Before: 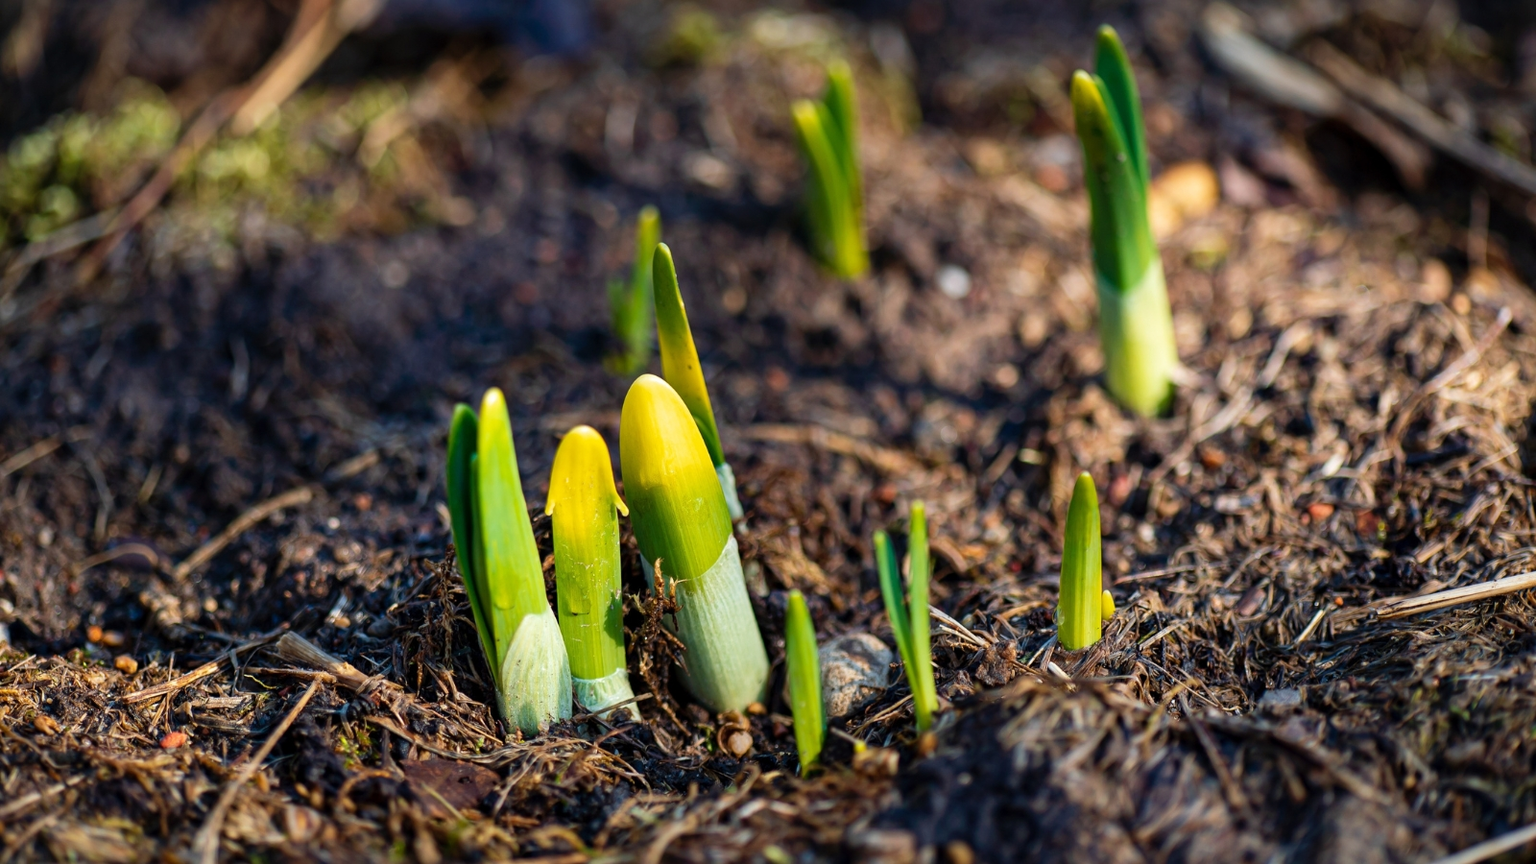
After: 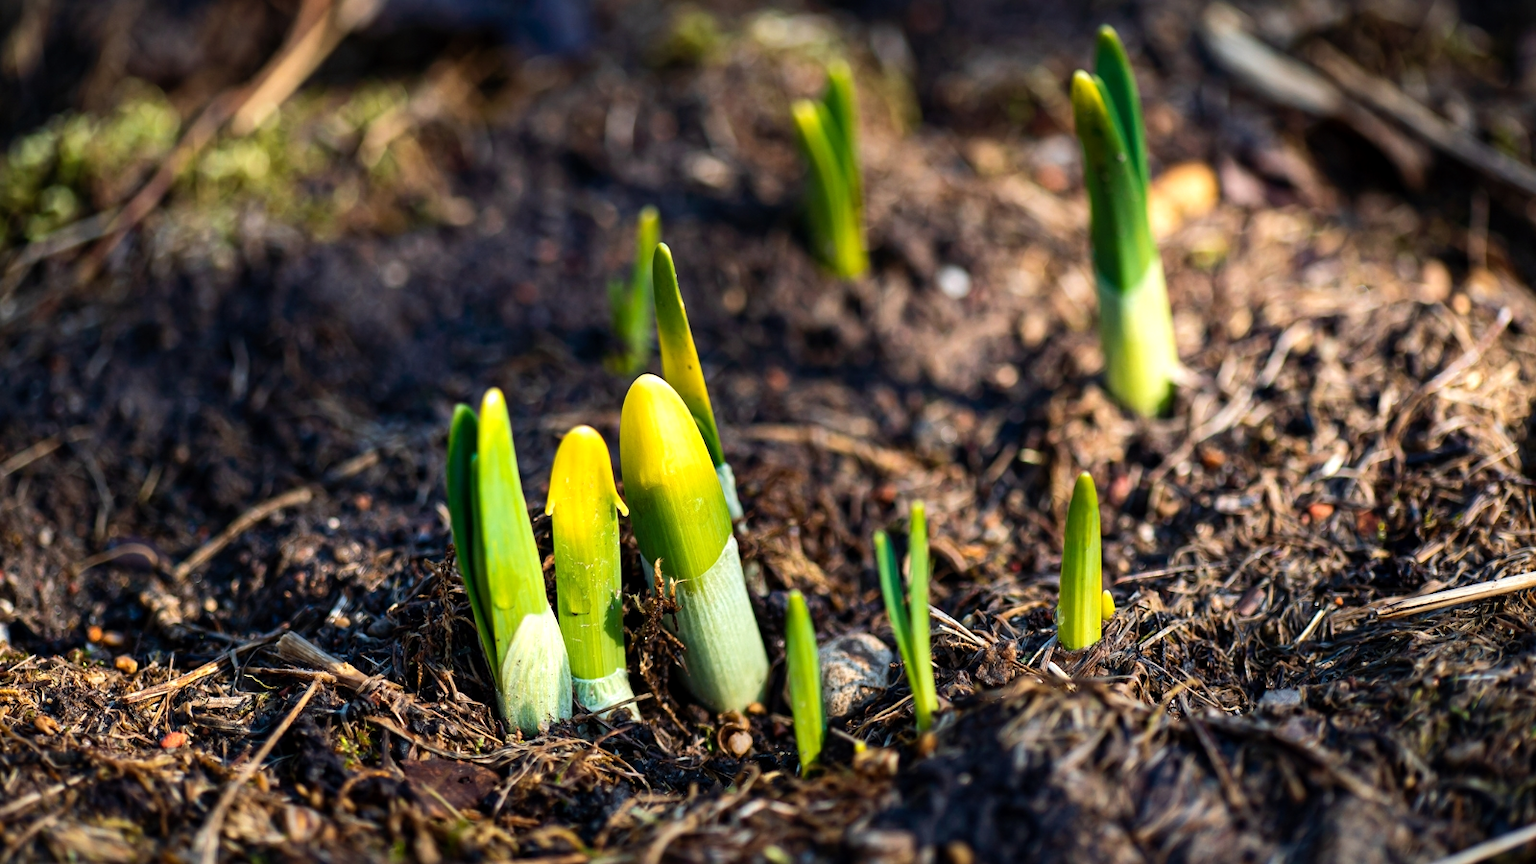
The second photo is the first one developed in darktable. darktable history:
exposure: black level correction 0.001, compensate highlight preservation false
tone equalizer: -8 EV -0.417 EV, -7 EV -0.389 EV, -6 EV -0.333 EV, -5 EV -0.222 EV, -3 EV 0.222 EV, -2 EV 0.333 EV, -1 EV 0.389 EV, +0 EV 0.417 EV, edges refinement/feathering 500, mask exposure compensation -1.57 EV, preserve details no
